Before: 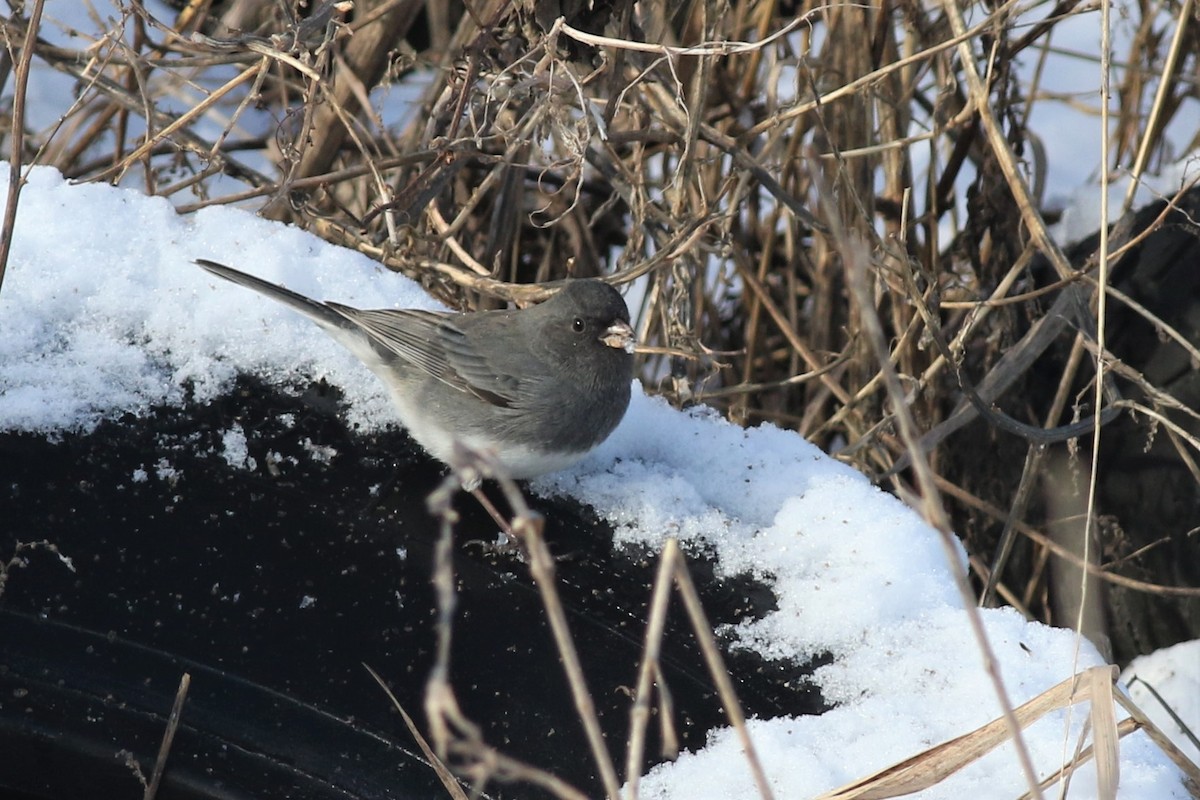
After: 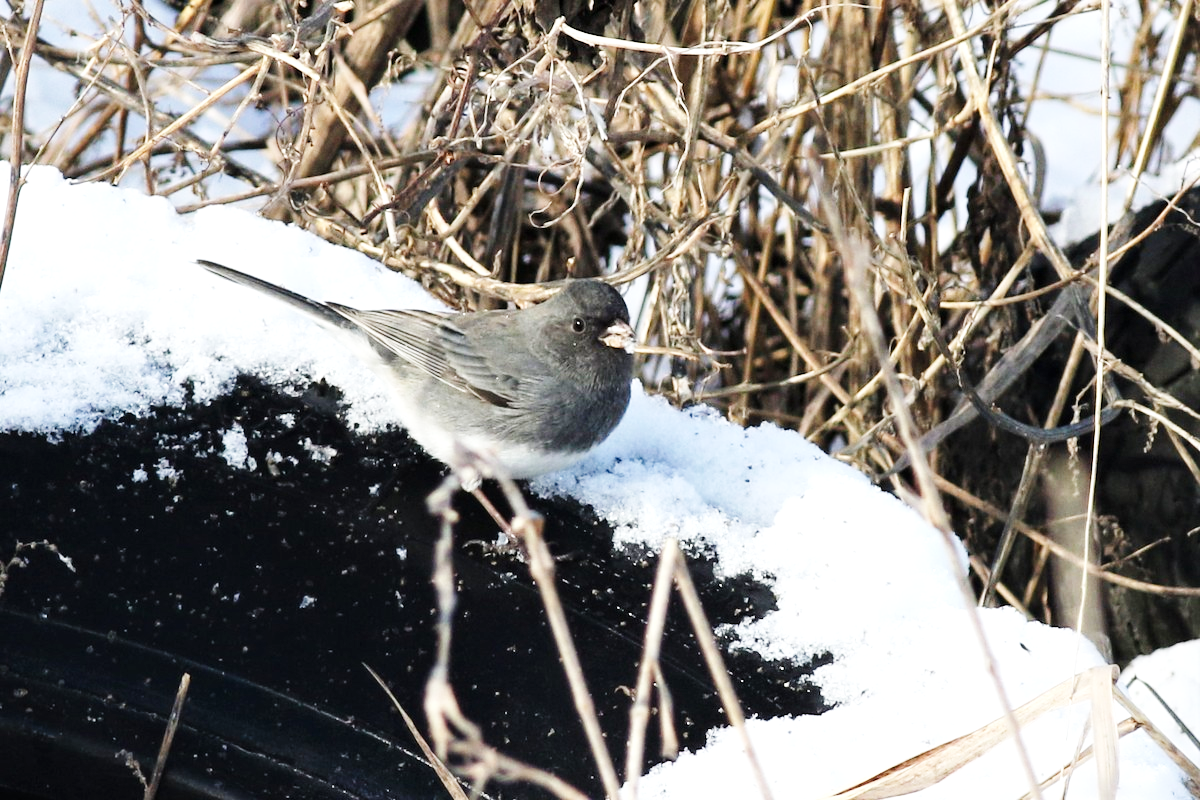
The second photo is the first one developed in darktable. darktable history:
base curve: curves: ch0 [(0, 0.003) (0.001, 0.002) (0.006, 0.004) (0.02, 0.022) (0.048, 0.086) (0.094, 0.234) (0.162, 0.431) (0.258, 0.629) (0.385, 0.8) (0.548, 0.918) (0.751, 0.988) (1, 1)], preserve colors none
local contrast: highlights 100%, shadows 100%, detail 120%, midtone range 0.2
